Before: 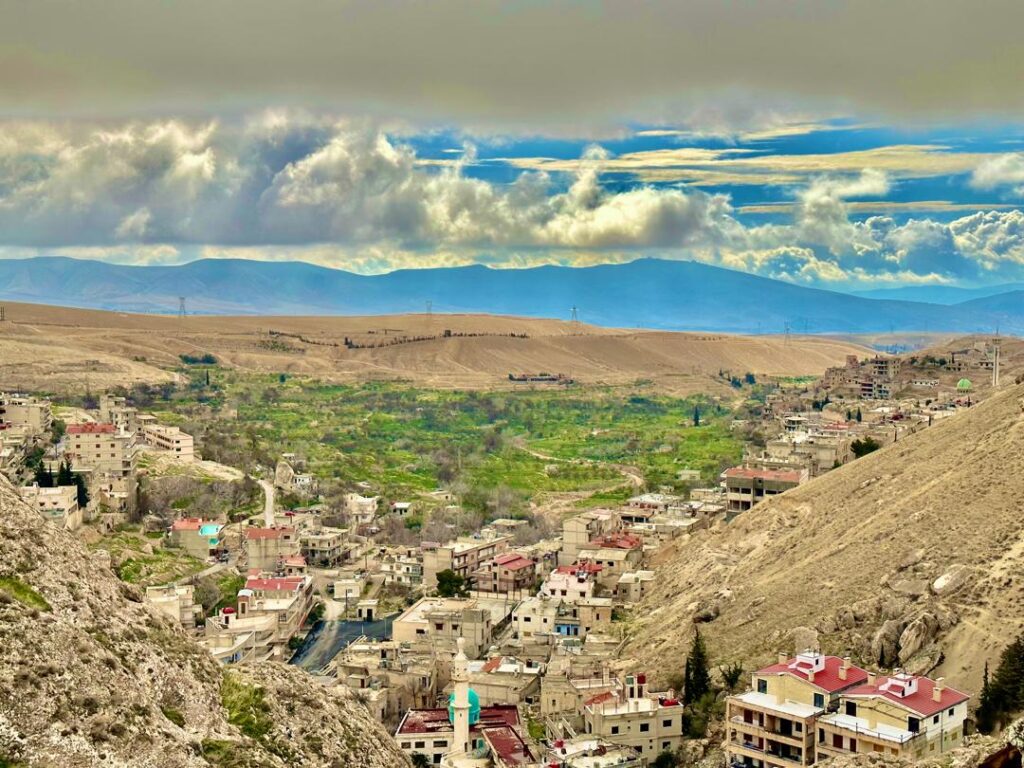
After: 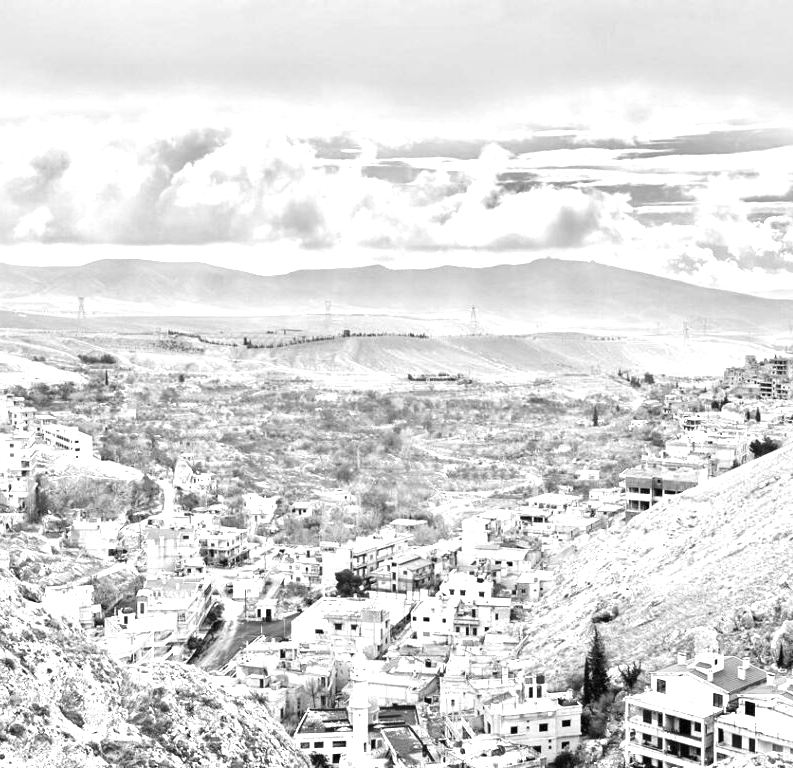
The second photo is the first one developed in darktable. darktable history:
exposure: black level correction 0, exposure 1.388 EV, compensate exposure bias true, compensate highlight preservation false
crop: left 9.88%, right 12.664%
monochrome: on, module defaults
